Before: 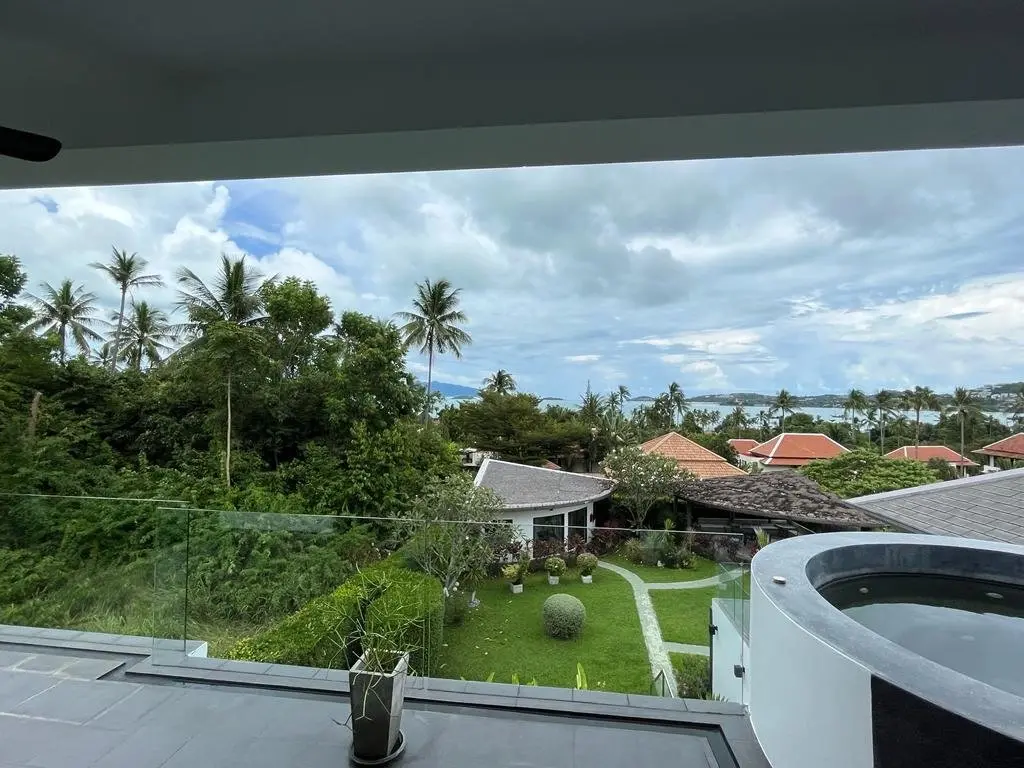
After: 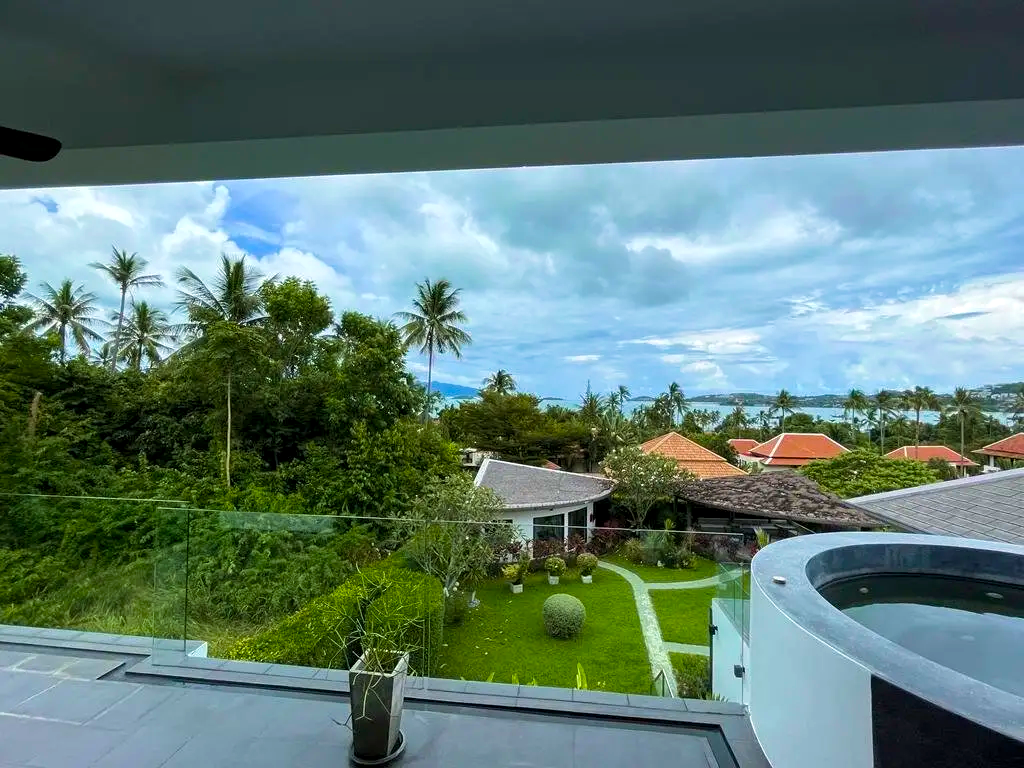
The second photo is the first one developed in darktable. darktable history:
local contrast: highlights 100%, shadows 100%, detail 120%, midtone range 0.2
velvia: on, module defaults
color balance rgb: linear chroma grading › global chroma 15%, perceptual saturation grading › global saturation 30%
